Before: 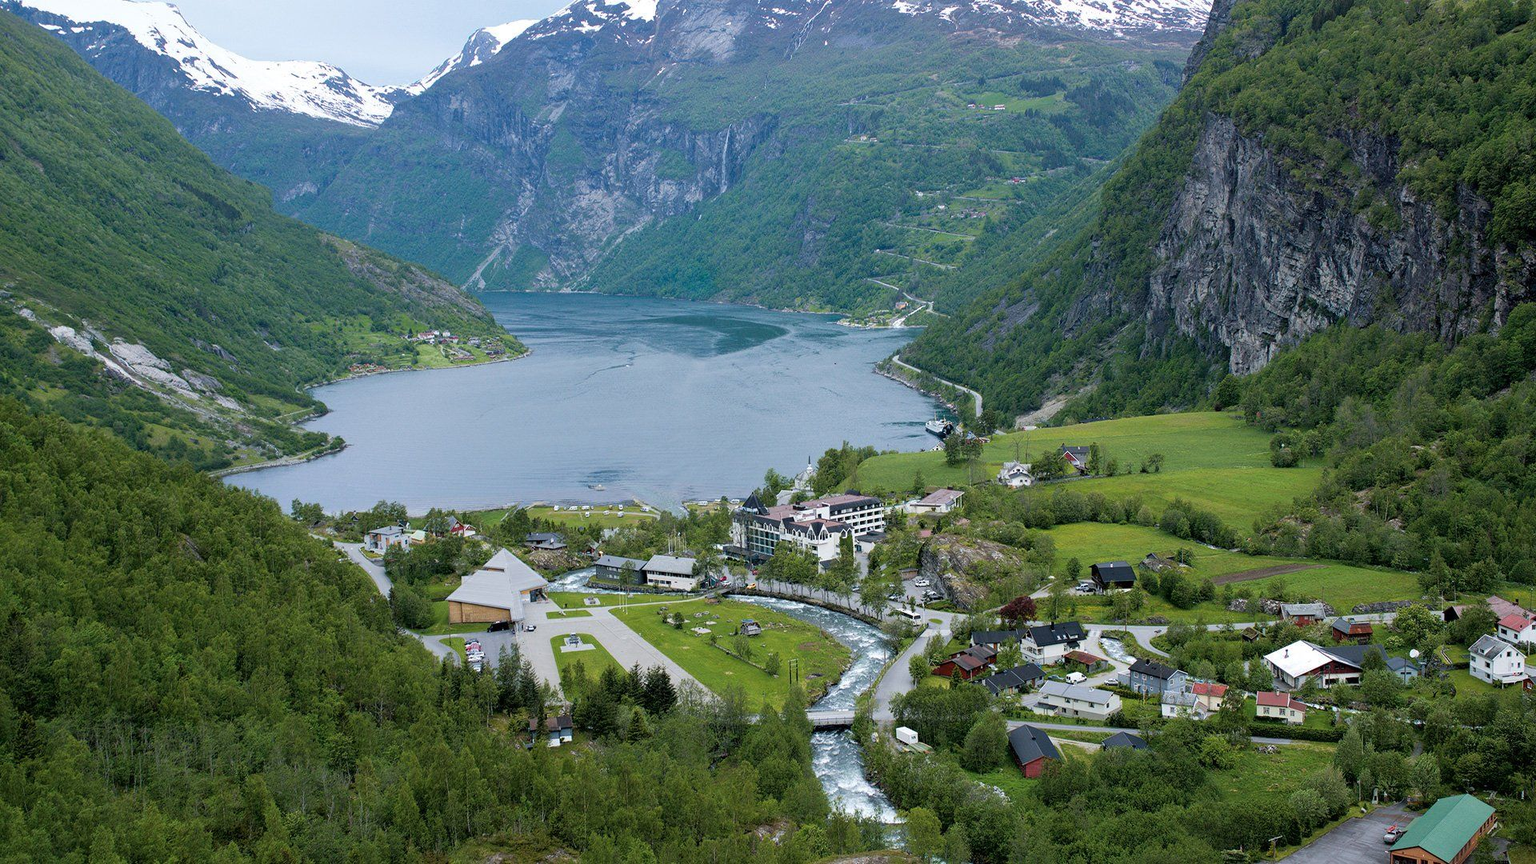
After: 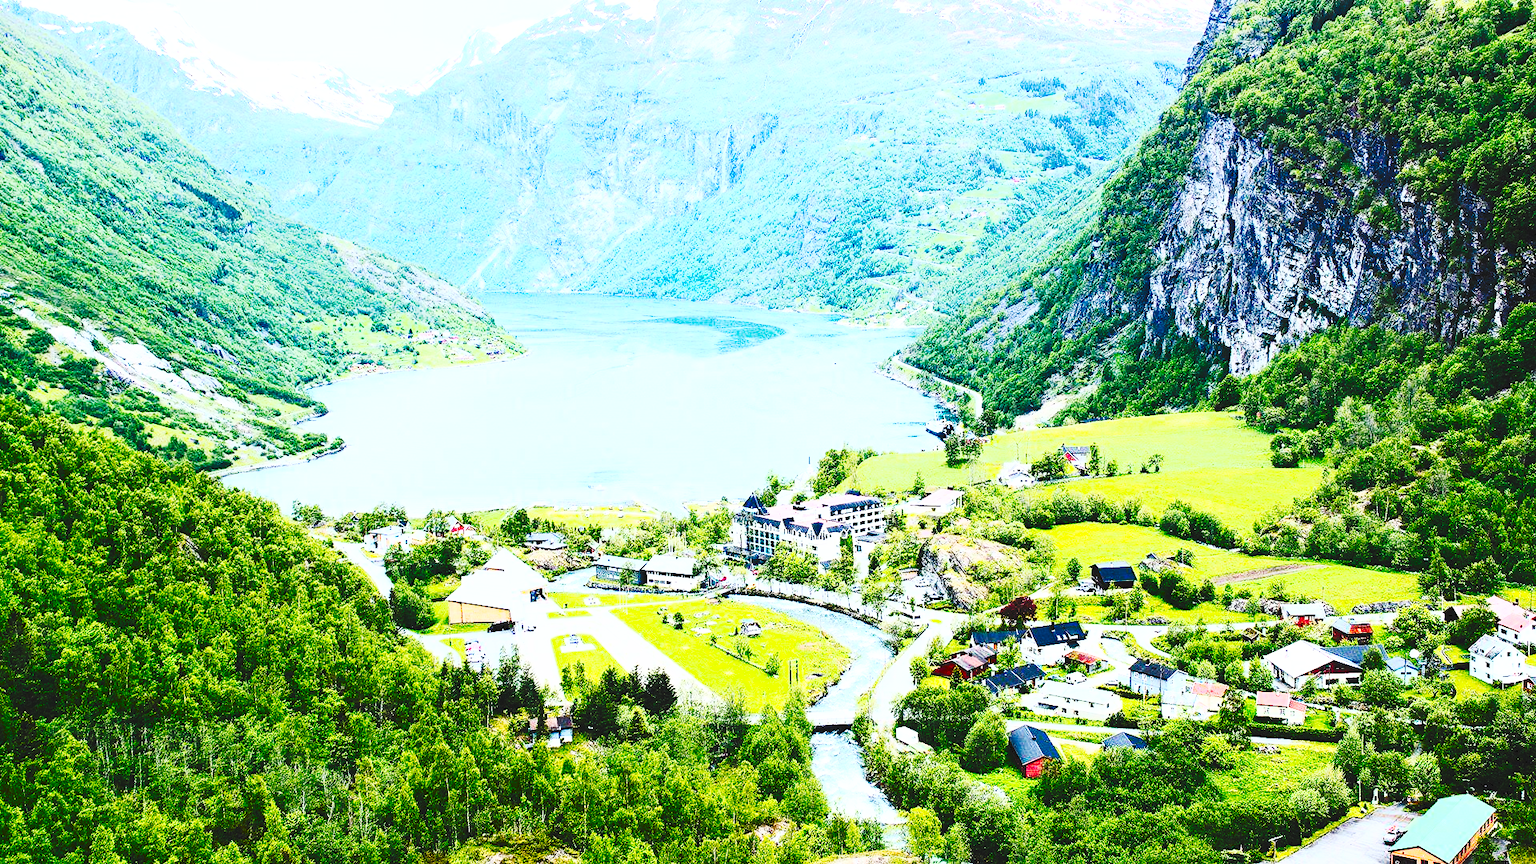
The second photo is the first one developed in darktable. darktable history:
tone curve: curves: ch0 [(0, 0) (0.003, 0.077) (0.011, 0.079) (0.025, 0.085) (0.044, 0.095) (0.069, 0.109) (0.1, 0.124) (0.136, 0.142) (0.177, 0.169) (0.224, 0.207) (0.277, 0.267) (0.335, 0.347) (0.399, 0.442) (0.468, 0.54) (0.543, 0.635) (0.623, 0.726) (0.709, 0.813) (0.801, 0.882) (0.898, 0.934) (1, 1)], preserve colors none
contrast brightness saturation: contrast 0.83, brightness 0.59, saturation 0.59
base curve: curves: ch0 [(0, 0) (0.028, 0.03) (0.121, 0.232) (0.46, 0.748) (0.859, 0.968) (1, 1)], preserve colors none
